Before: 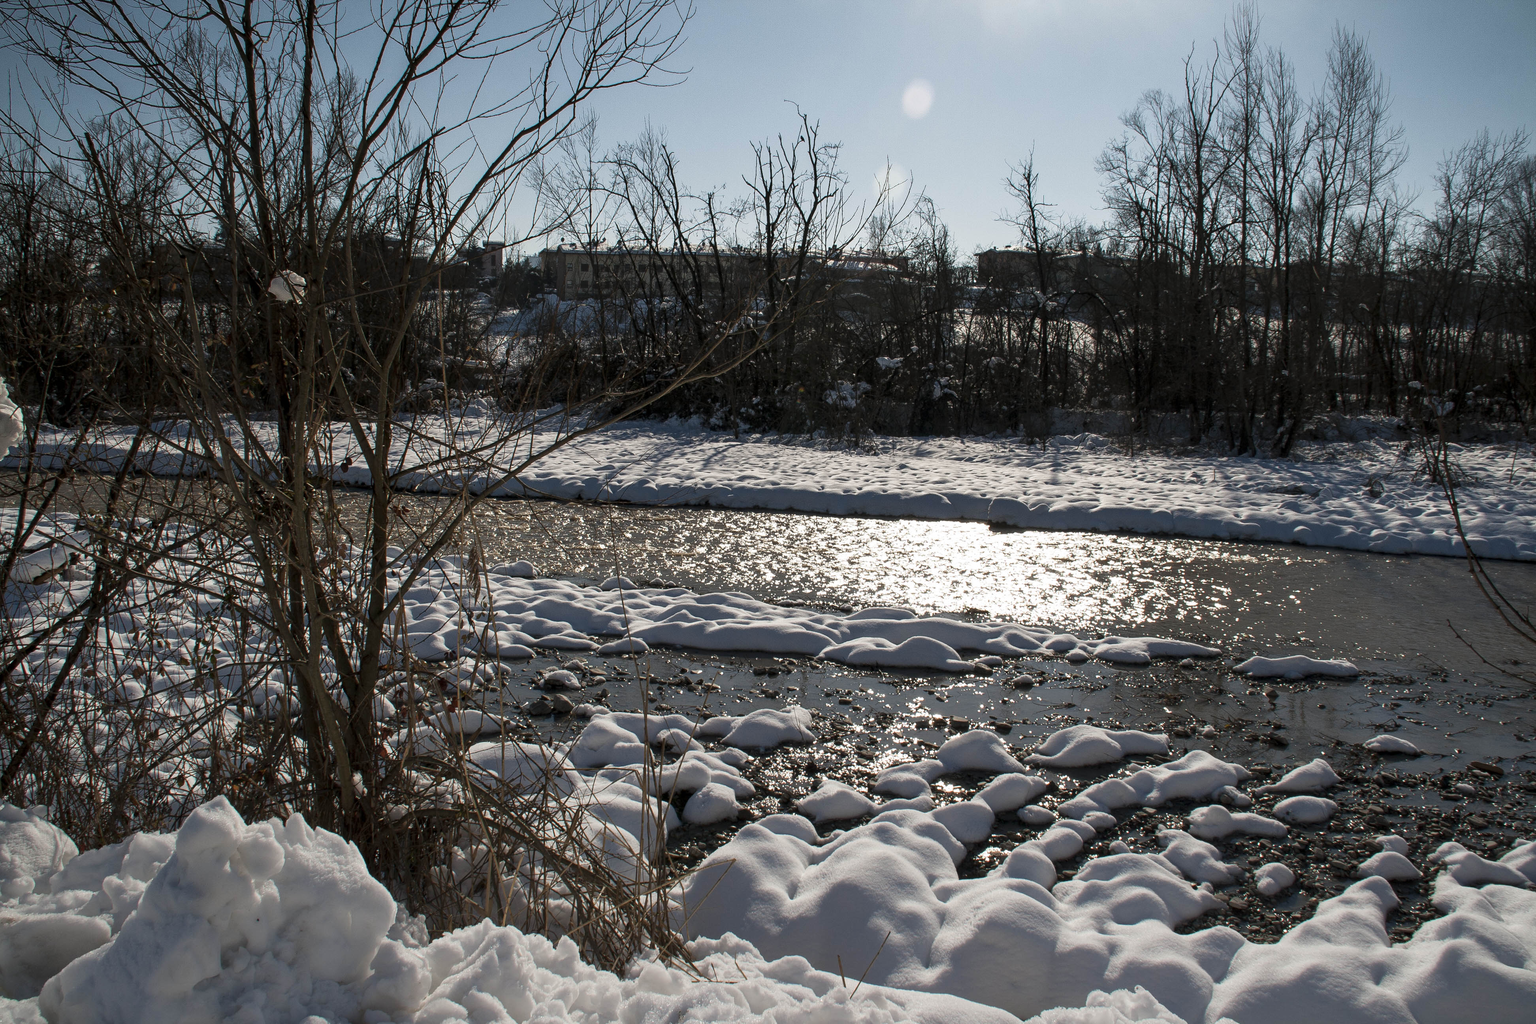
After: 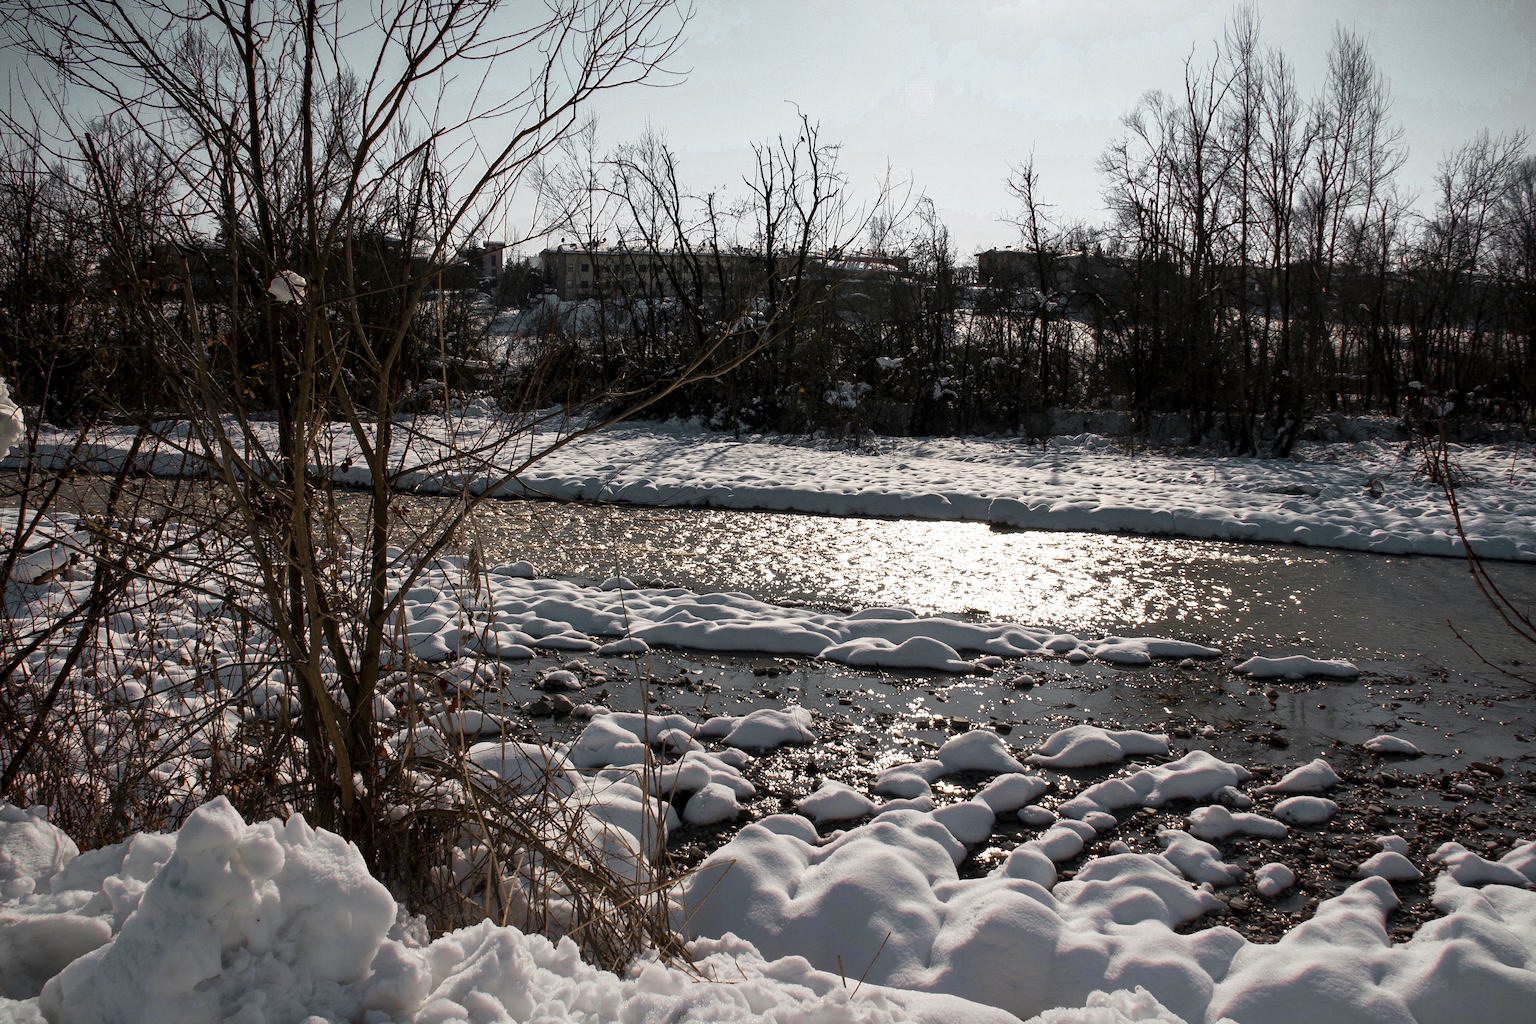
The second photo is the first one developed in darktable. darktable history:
color zones: curves: ch0 [(0.009, 0.528) (0.136, 0.6) (0.255, 0.586) (0.39, 0.528) (0.522, 0.584) (0.686, 0.736) (0.849, 0.561)]; ch1 [(0.045, 0.781) (0.14, 0.416) (0.257, 0.695) (0.442, 0.032) (0.738, 0.338) (0.818, 0.632) (0.891, 0.741) (1, 0.704)]; ch2 [(0, 0.667) (0.141, 0.52) (0.26, 0.37) (0.474, 0.432) (0.743, 0.286)], mix 28.12%
